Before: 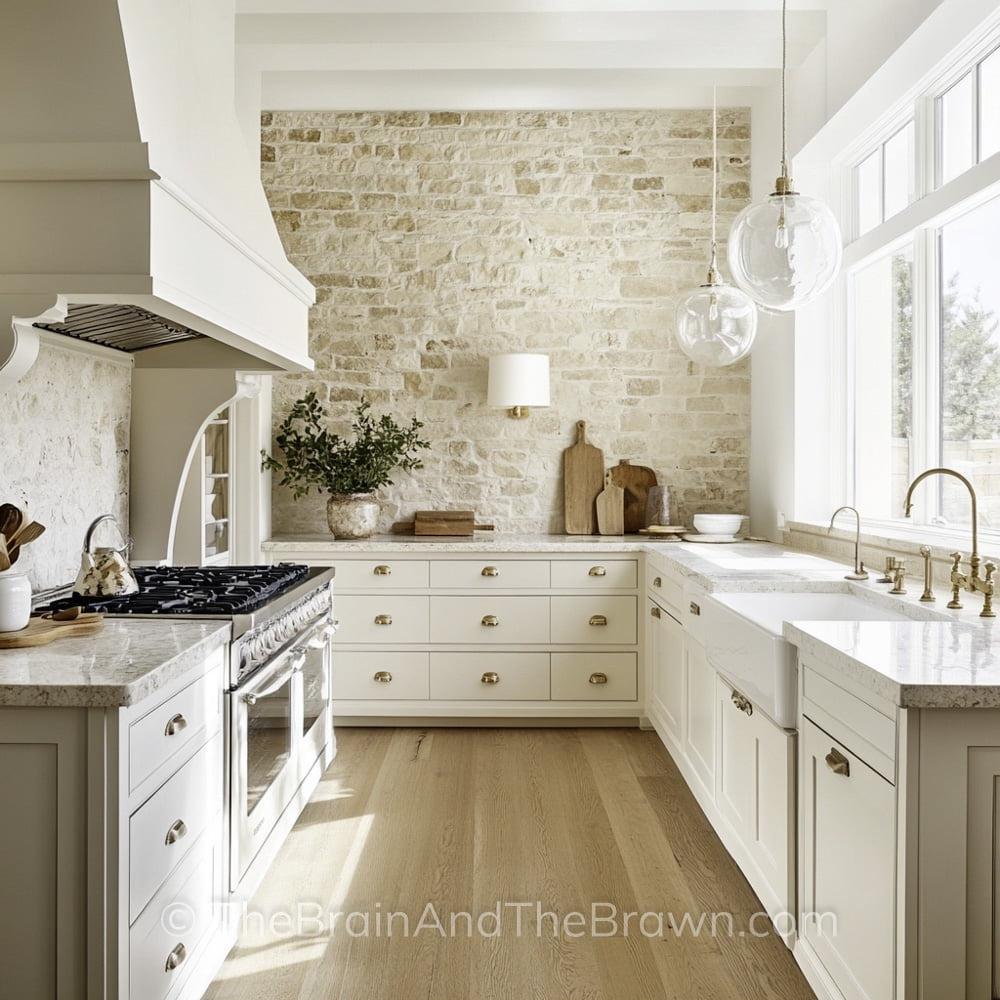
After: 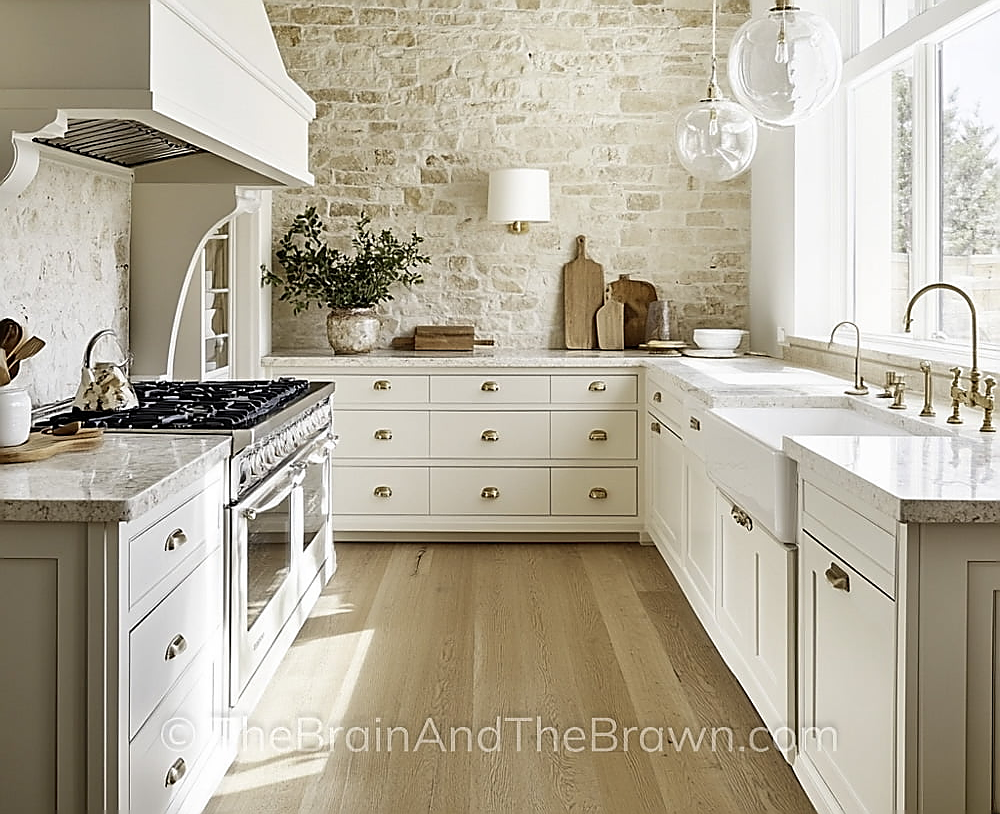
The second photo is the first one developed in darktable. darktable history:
sharpen: radius 1.4, amount 1.25, threshold 0.7
crop and rotate: top 18.507%
